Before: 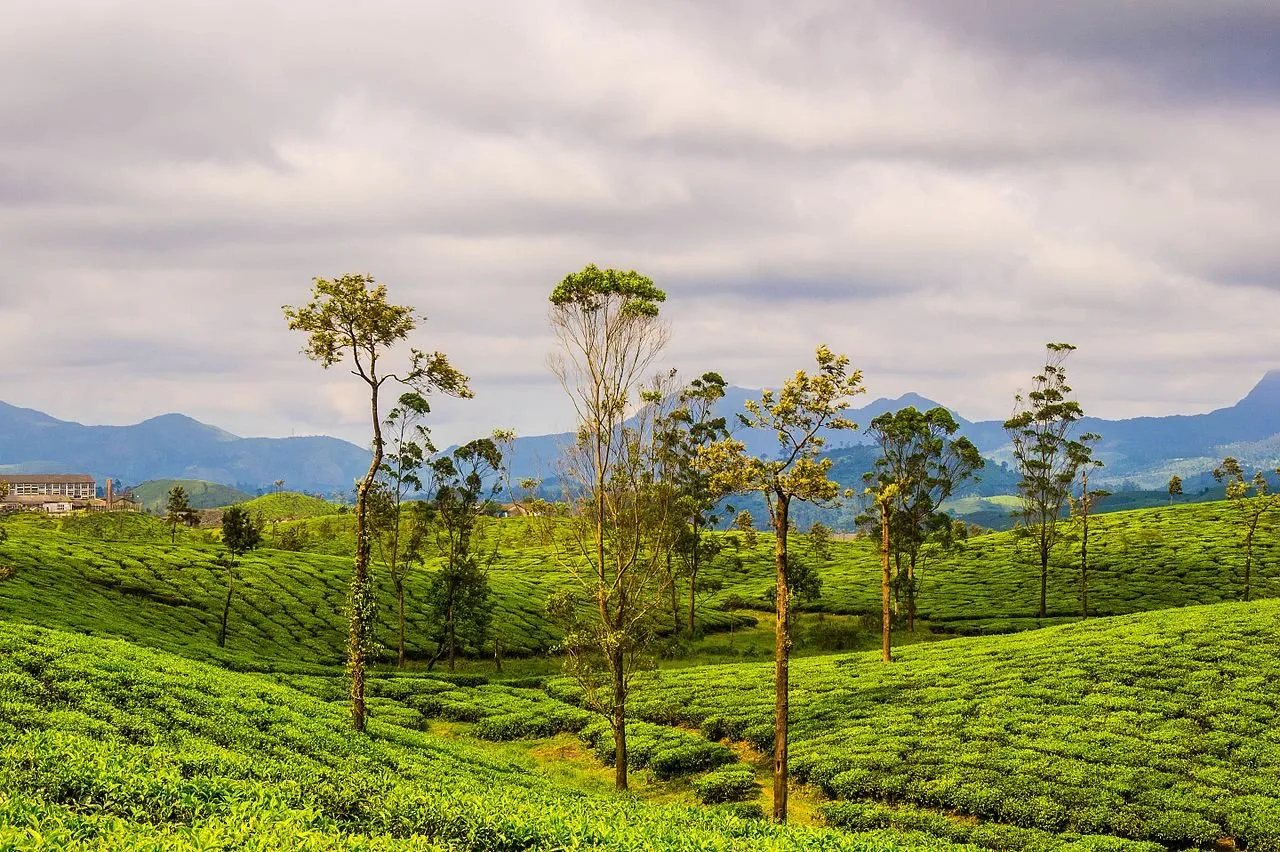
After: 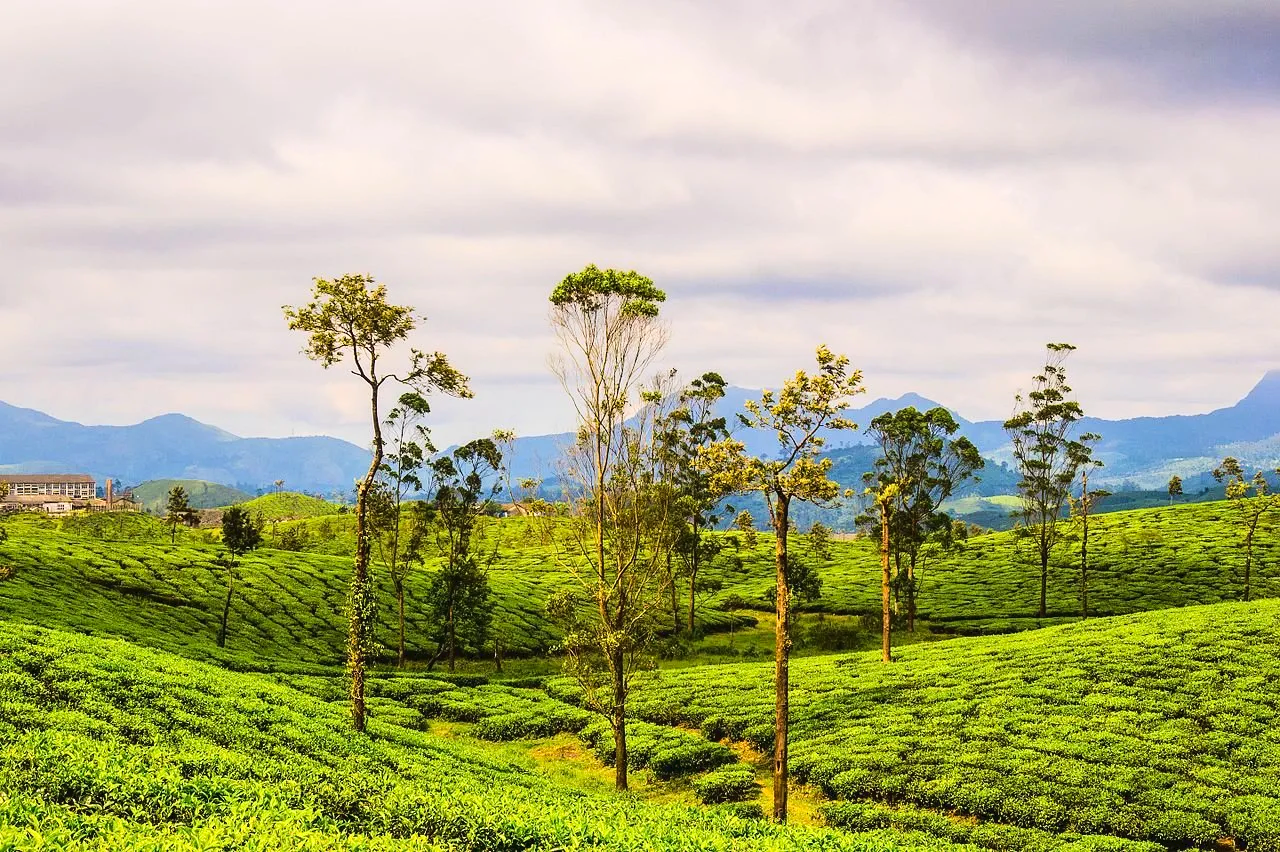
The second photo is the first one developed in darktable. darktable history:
tone curve: curves: ch0 [(0, 0) (0.003, 0.04) (0.011, 0.04) (0.025, 0.043) (0.044, 0.049) (0.069, 0.066) (0.1, 0.095) (0.136, 0.121) (0.177, 0.154) (0.224, 0.211) (0.277, 0.281) (0.335, 0.358) (0.399, 0.452) (0.468, 0.54) (0.543, 0.628) (0.623, 0.721) (0.709, 0.801) (0.801, 0.883) (0.898, 0.948) (1, 1)], color space Lab, linked channels, preserve colors none
